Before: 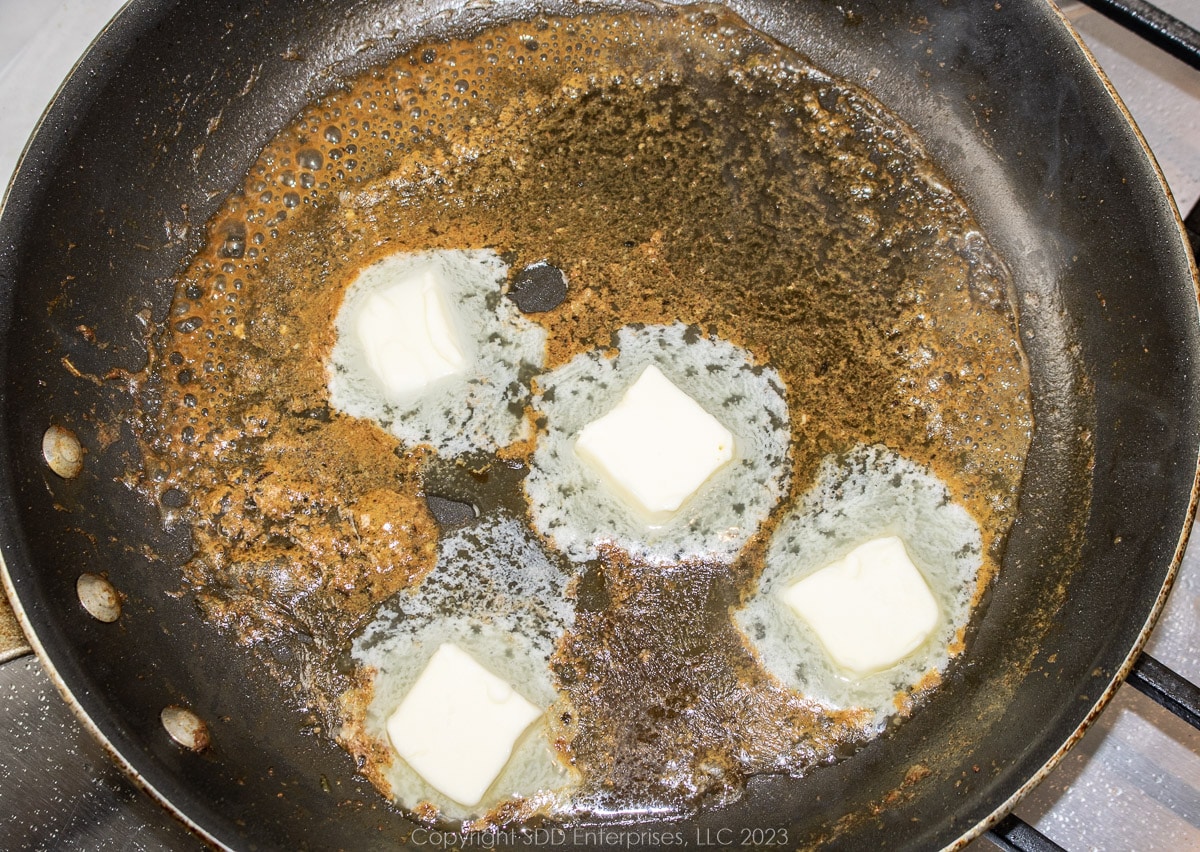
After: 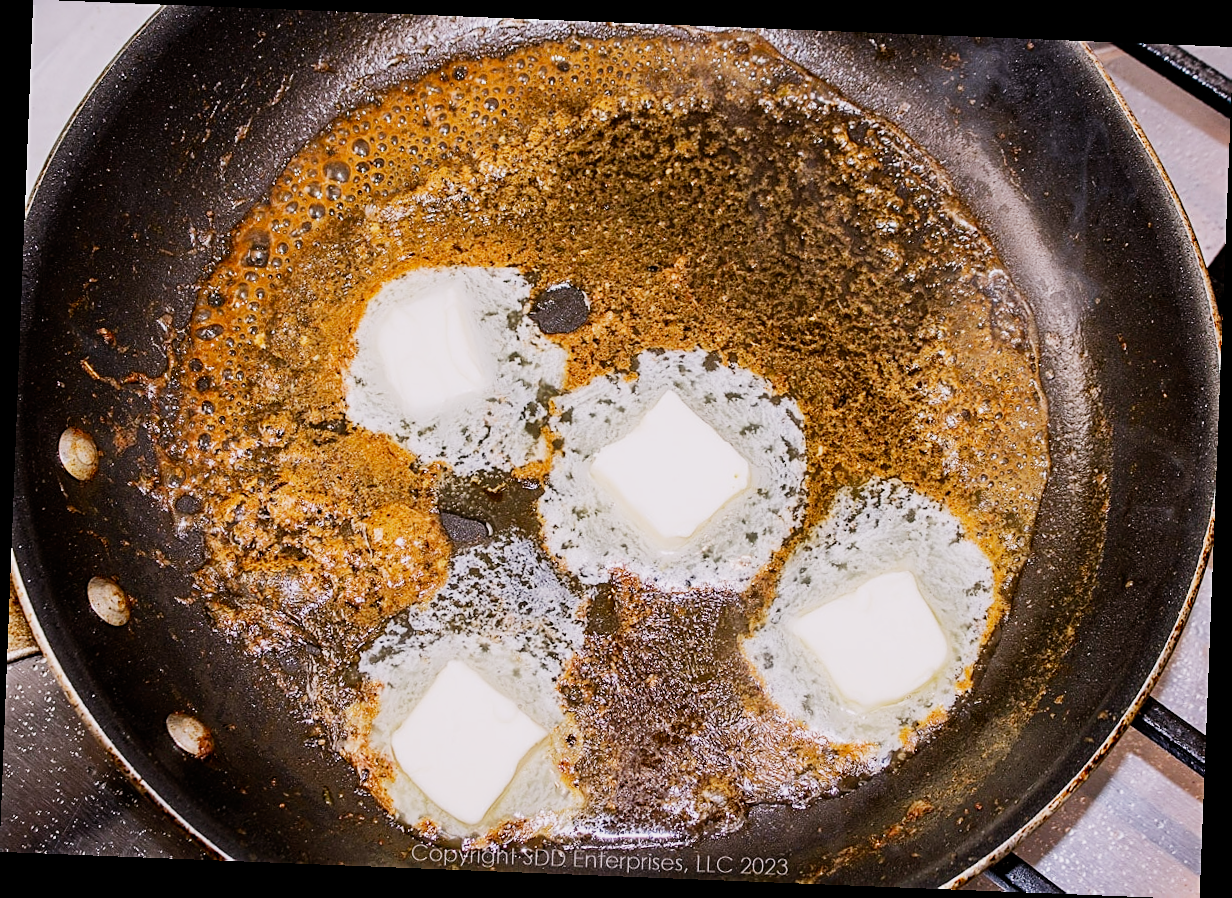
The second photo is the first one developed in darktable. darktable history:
white balance: red 1.05, blue 1.072
sharpen: on, module defaults
filmic rgb: black relative exposure -16 EV, white relative exposure 5.31 EV, hardness 5.9, contrast 1.25, preserve chrominance no, color science v5 (2021)
rotate and perspective: rotation 2.27°, automatic cropping off
